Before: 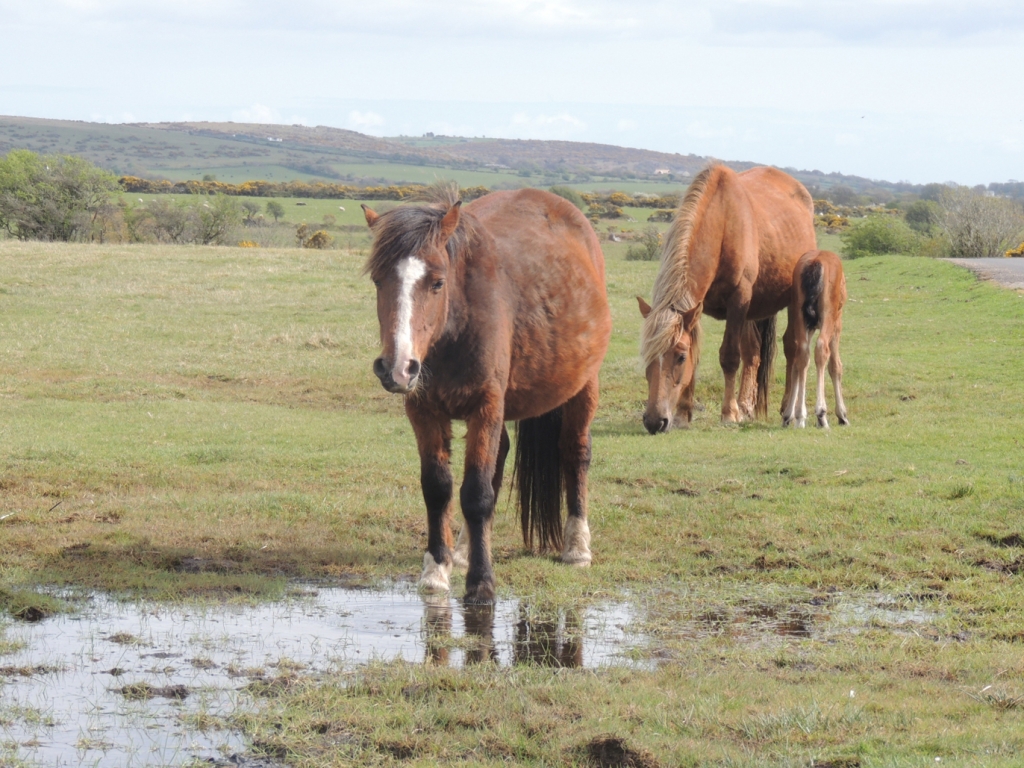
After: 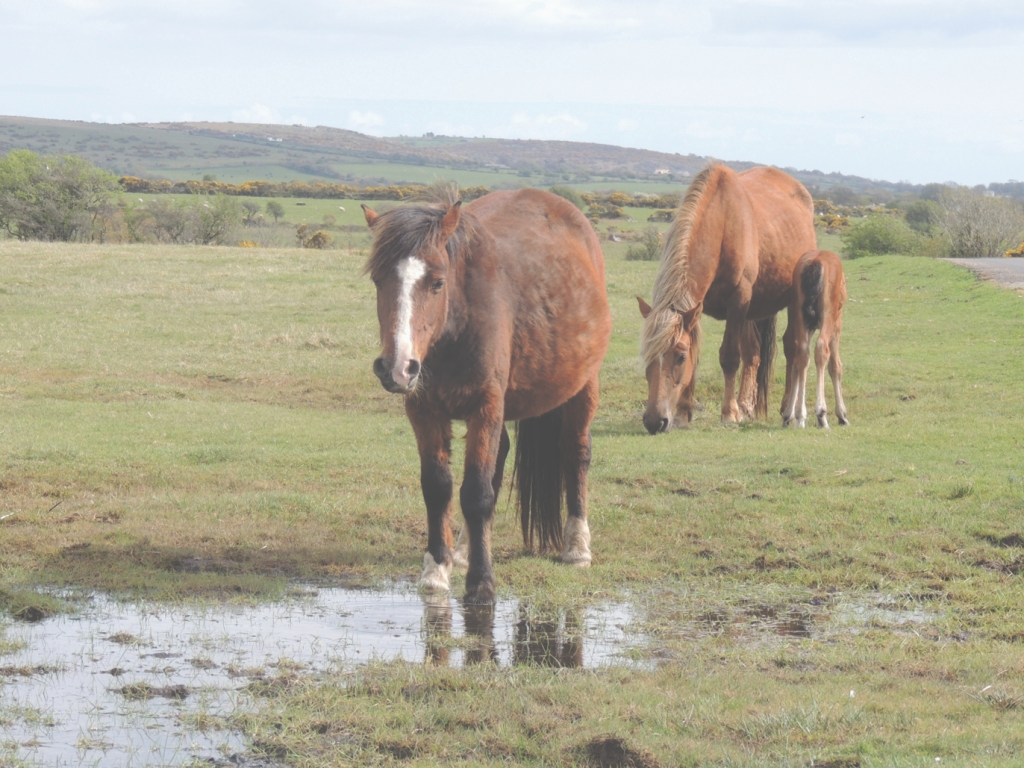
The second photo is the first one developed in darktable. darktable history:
exposure: black level correction -0.061, exposure -0.05 EV, compensate exposure bias true, compensate highlight preservation false
